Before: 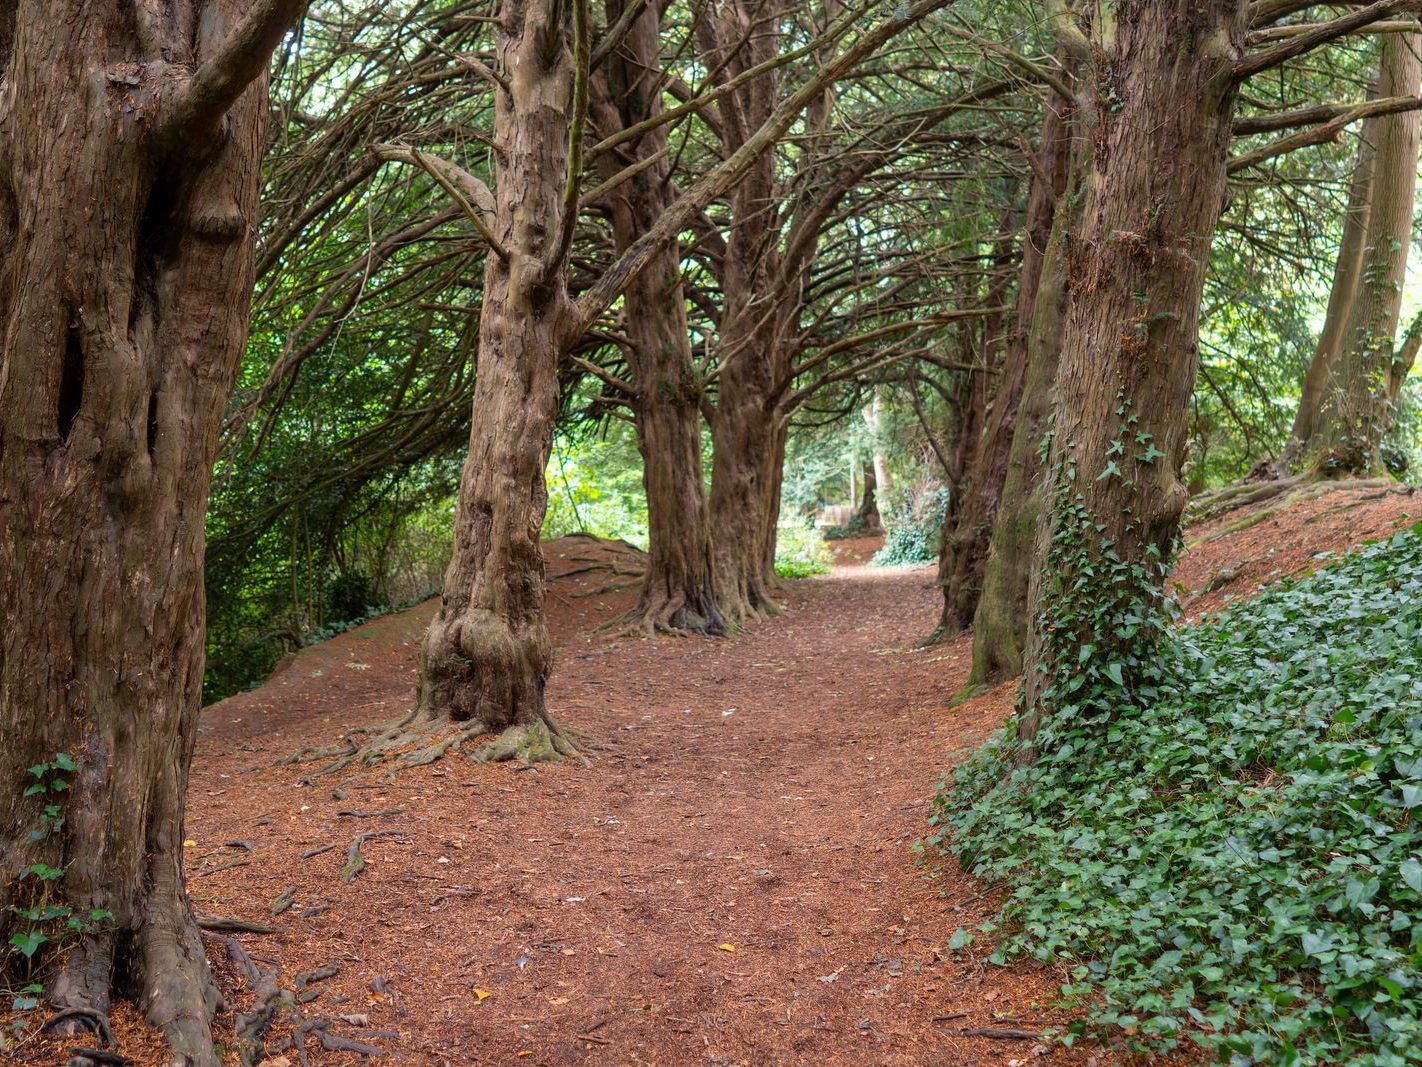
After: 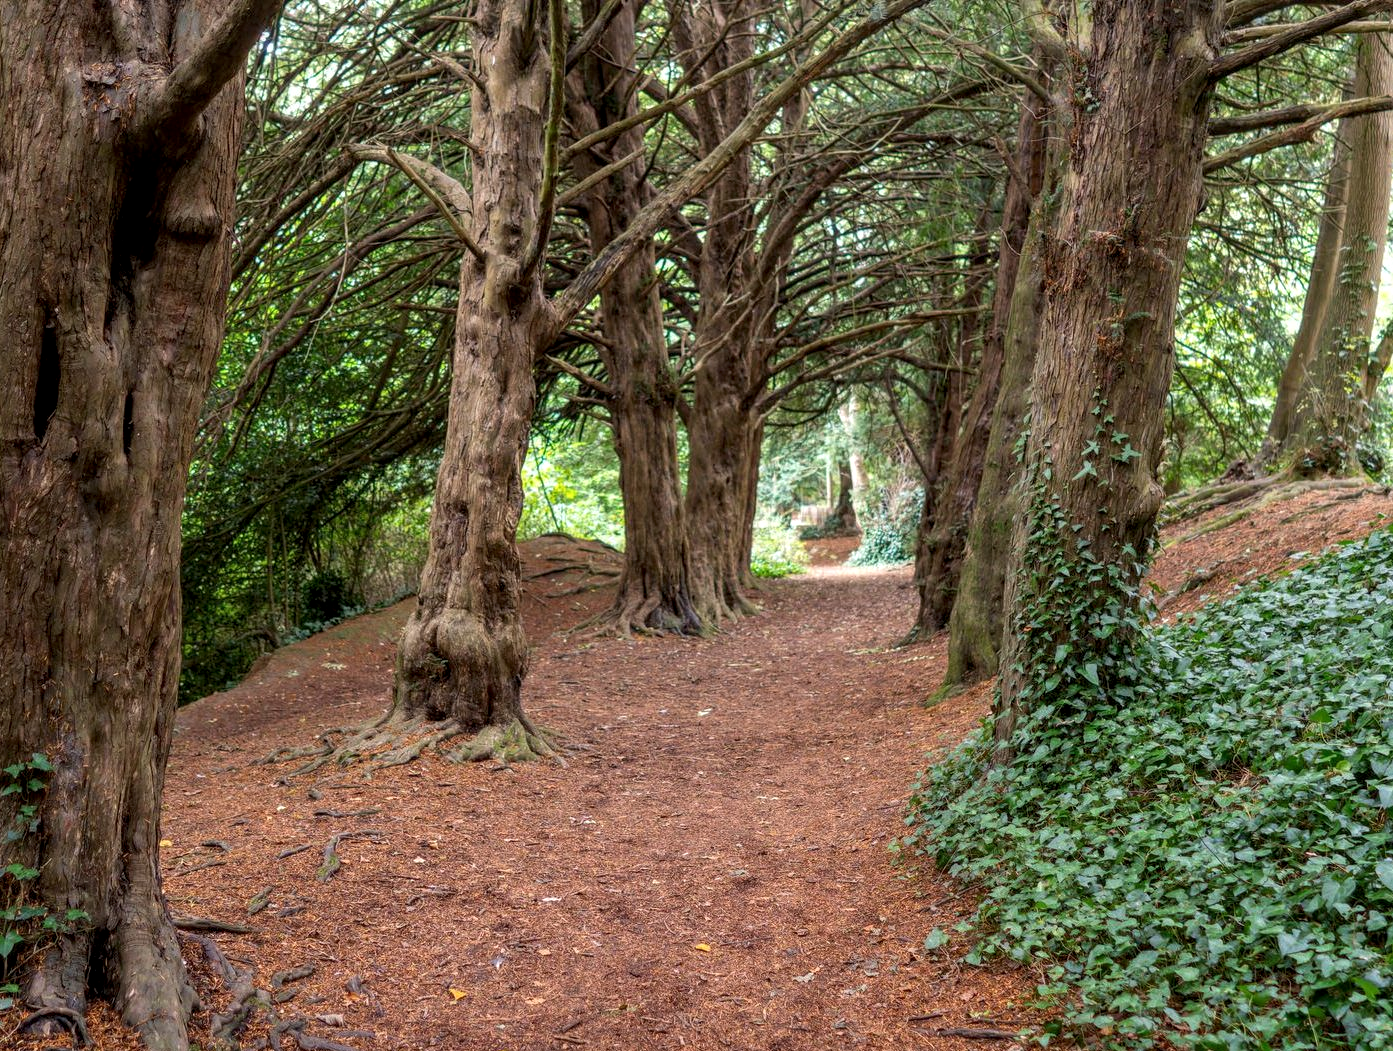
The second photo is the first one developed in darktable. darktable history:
crop: left 1.721%, right 0.269%, bottom 1.464%
local contrast: detail 130%
